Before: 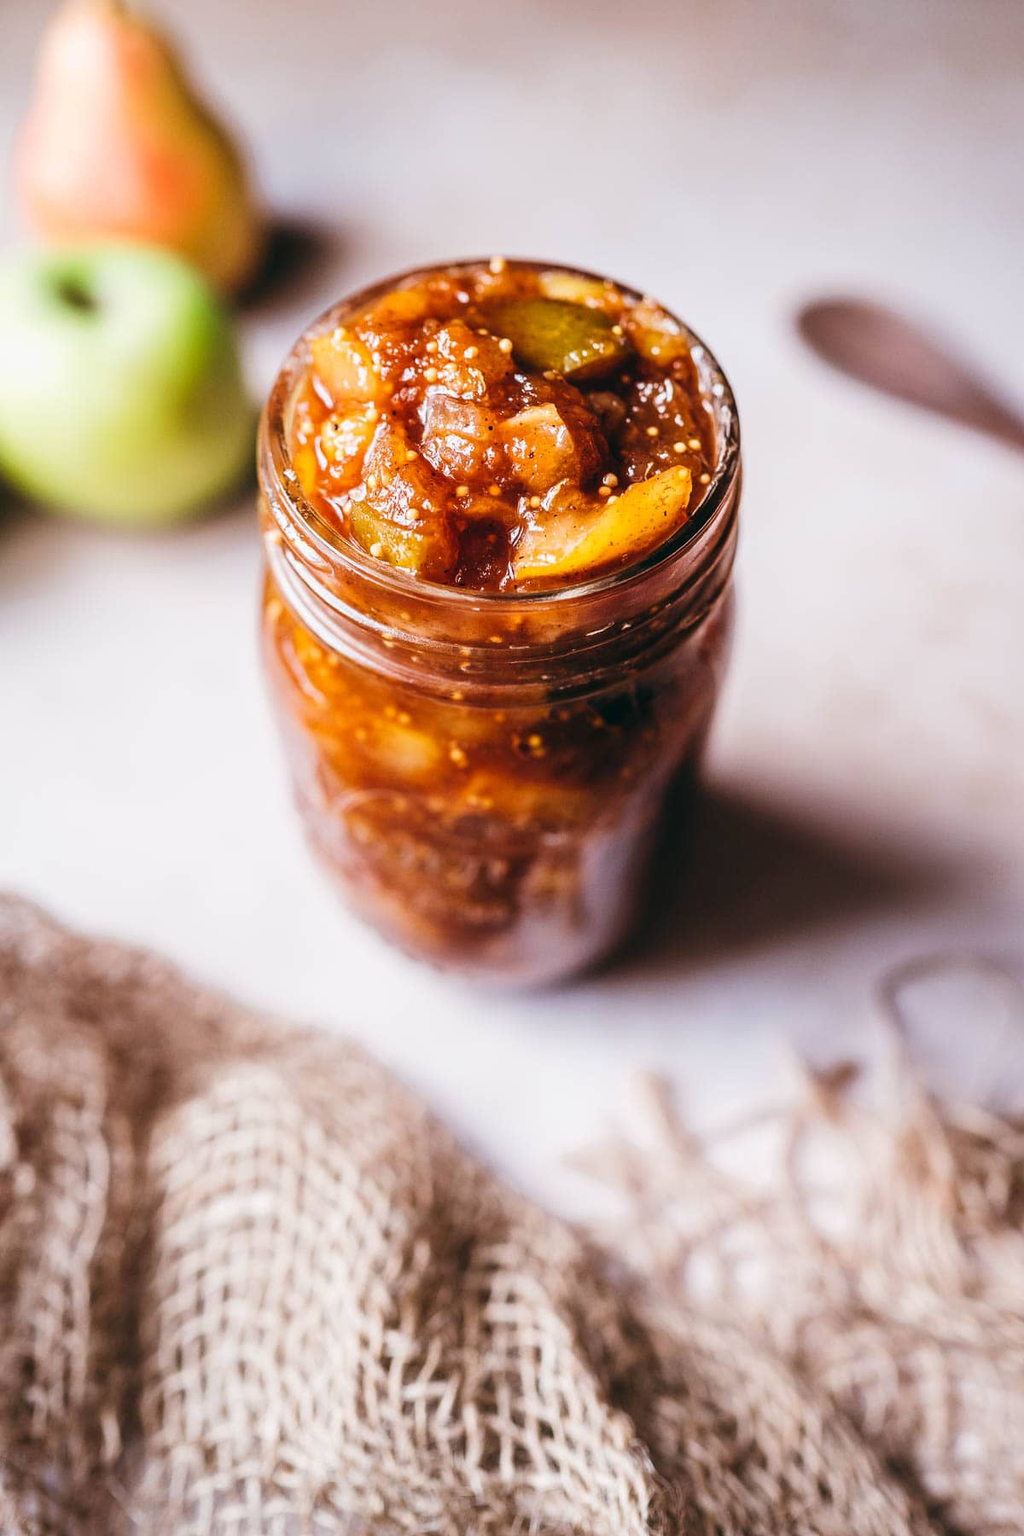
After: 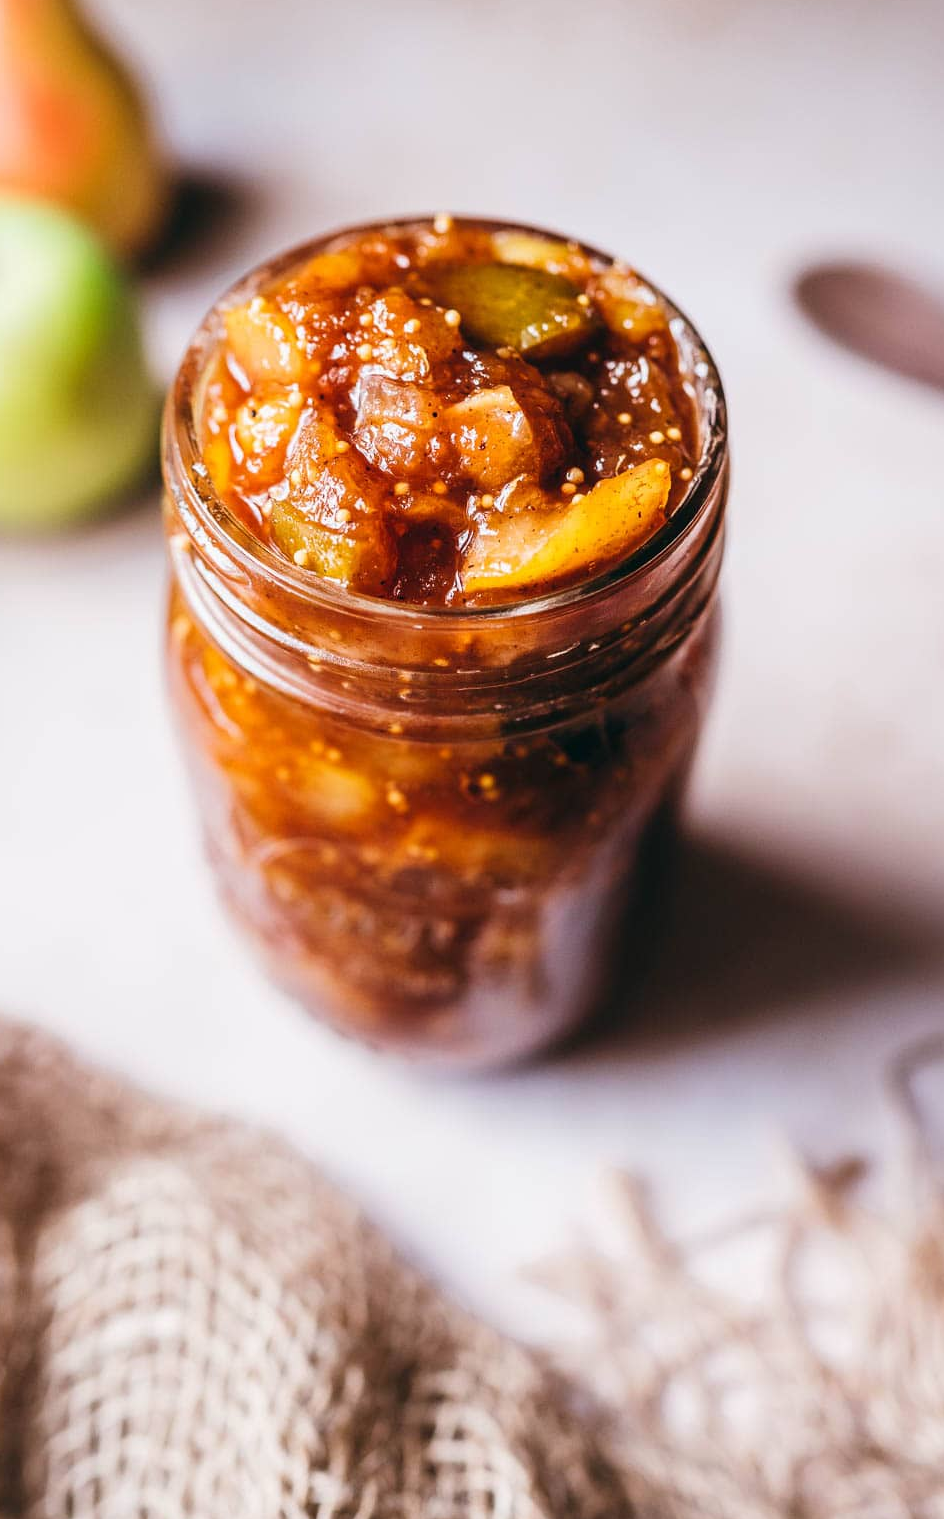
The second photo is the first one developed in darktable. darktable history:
crop: left 11.682%, top 4.873%, right 9.575%, bottom 10.72%
